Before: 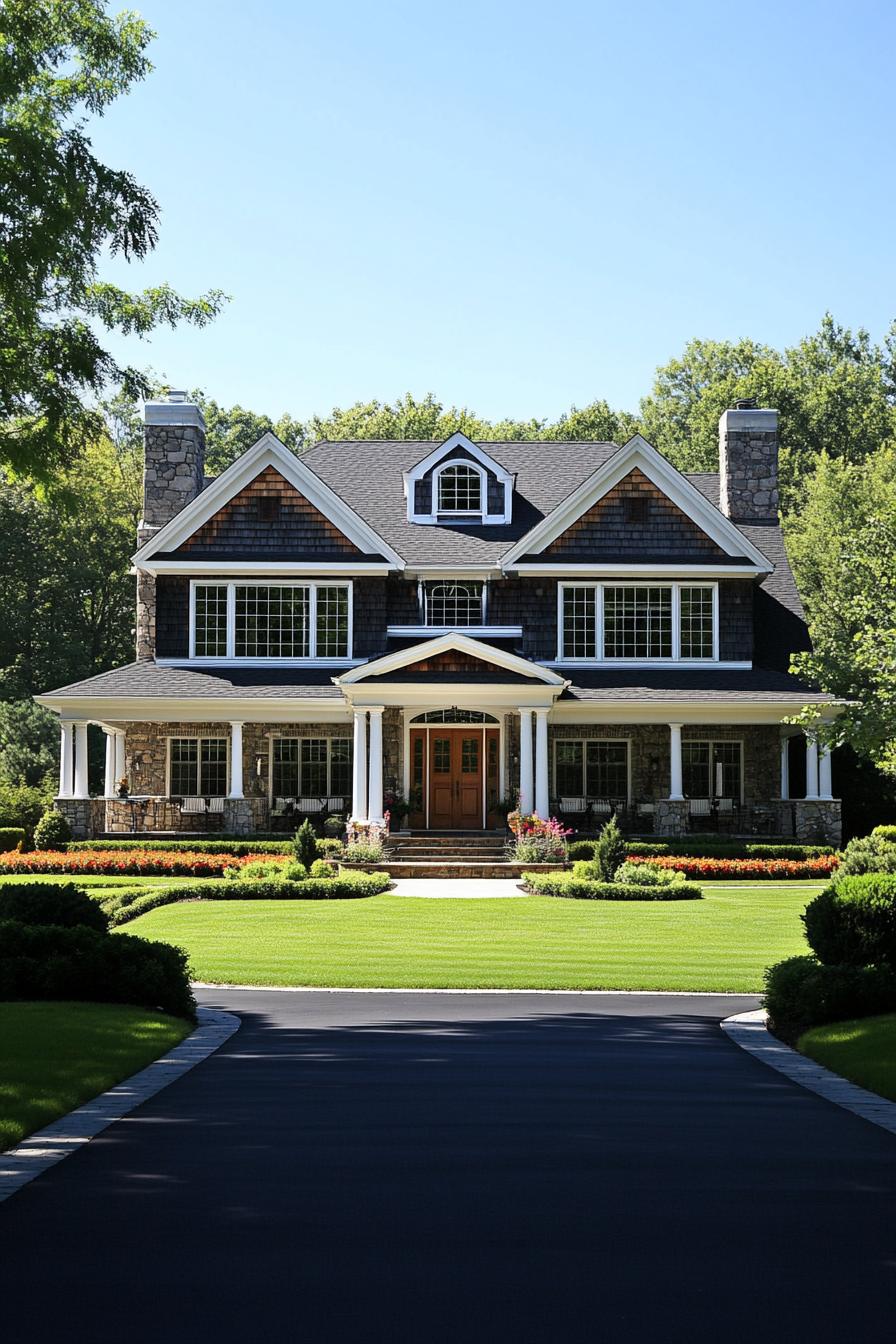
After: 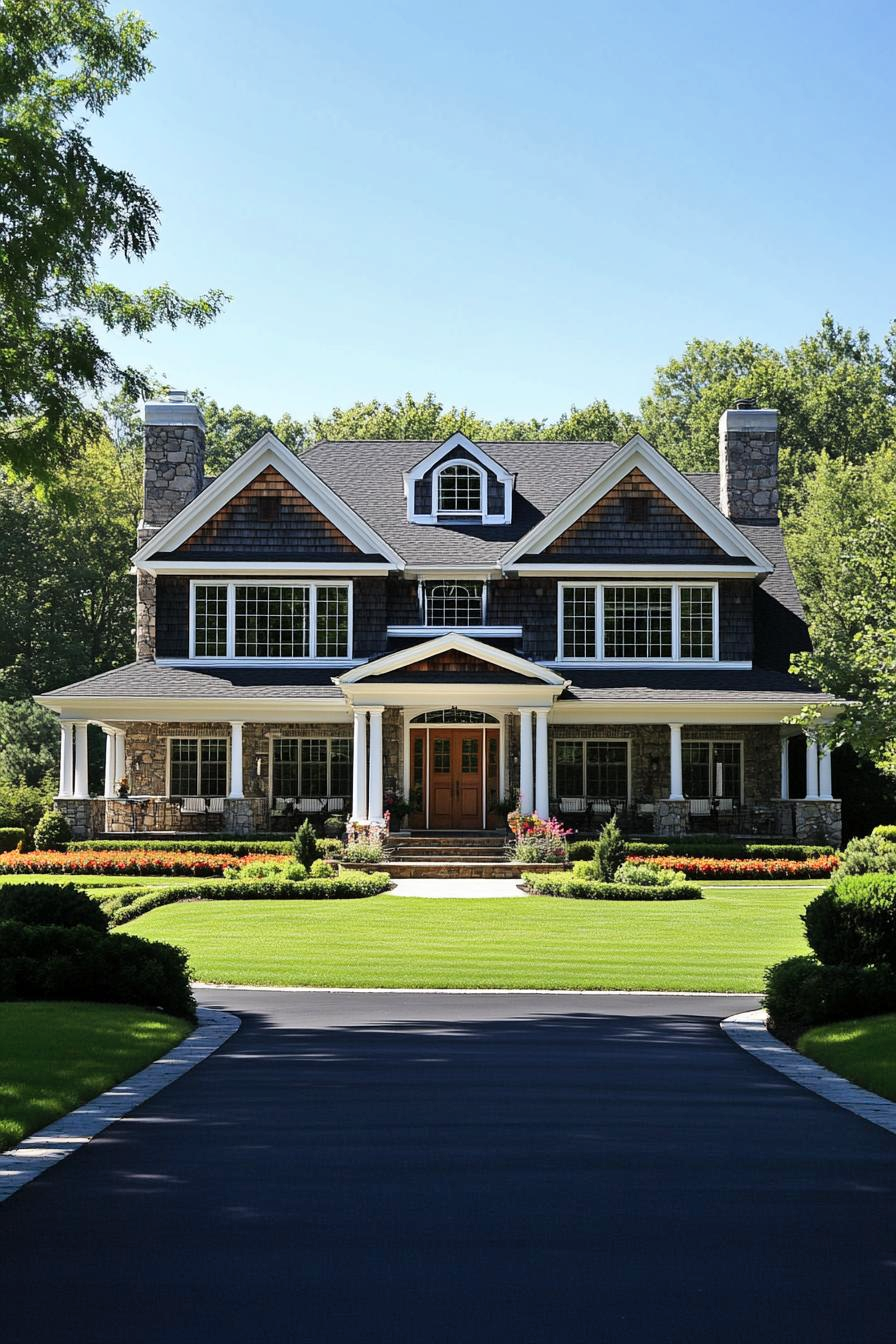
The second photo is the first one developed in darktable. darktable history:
shadows and highlights: shadows 48.15, highlights -42.58, soften with gaussian
